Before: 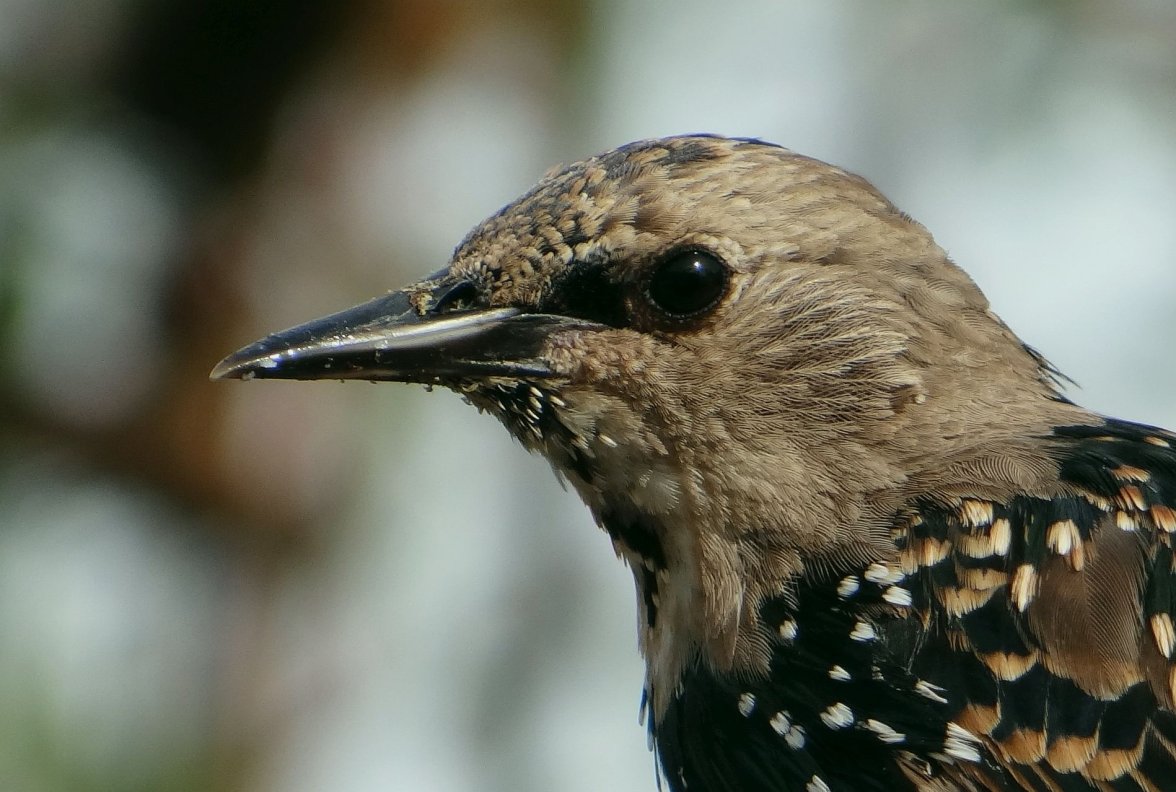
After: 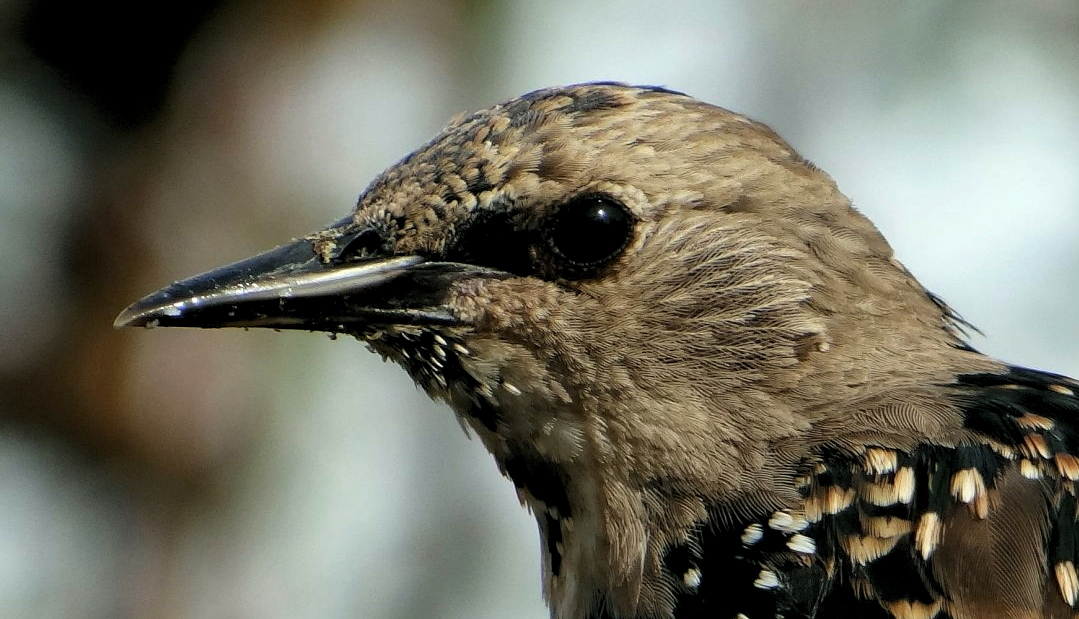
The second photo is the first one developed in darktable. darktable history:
crop: left 8.191%, top 6.579%, bottom 15.24%
haze removal: compatibility mode true, adaptive false
levels: levels [0.062, 0.494, 0.925]
